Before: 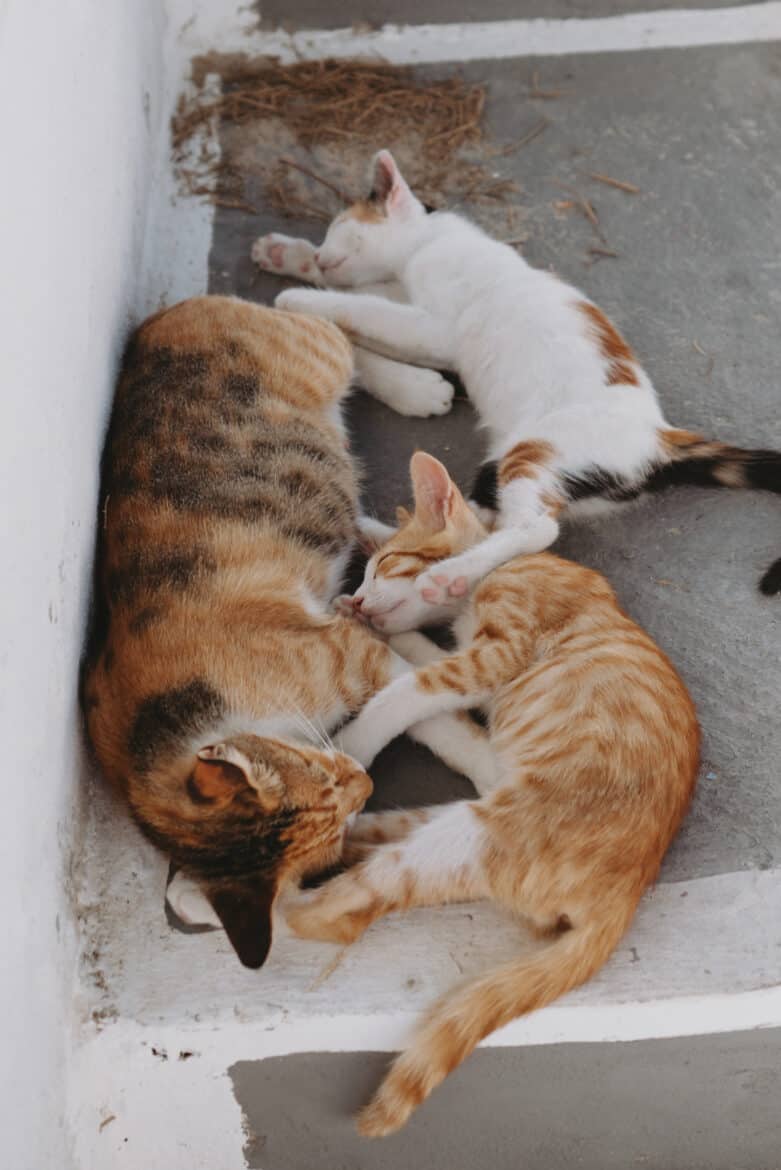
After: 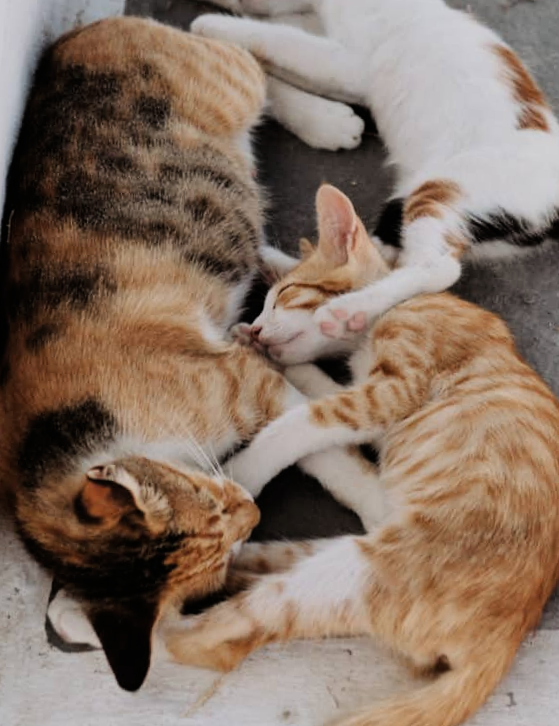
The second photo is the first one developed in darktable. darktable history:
crop and rotate: angle -3.37°, left 9.79%, top 20.73%, right 12.42%, bottom 11.82%
filmic rgb: hardness 4.17, contrast 1.364, color science v6 (2022)
